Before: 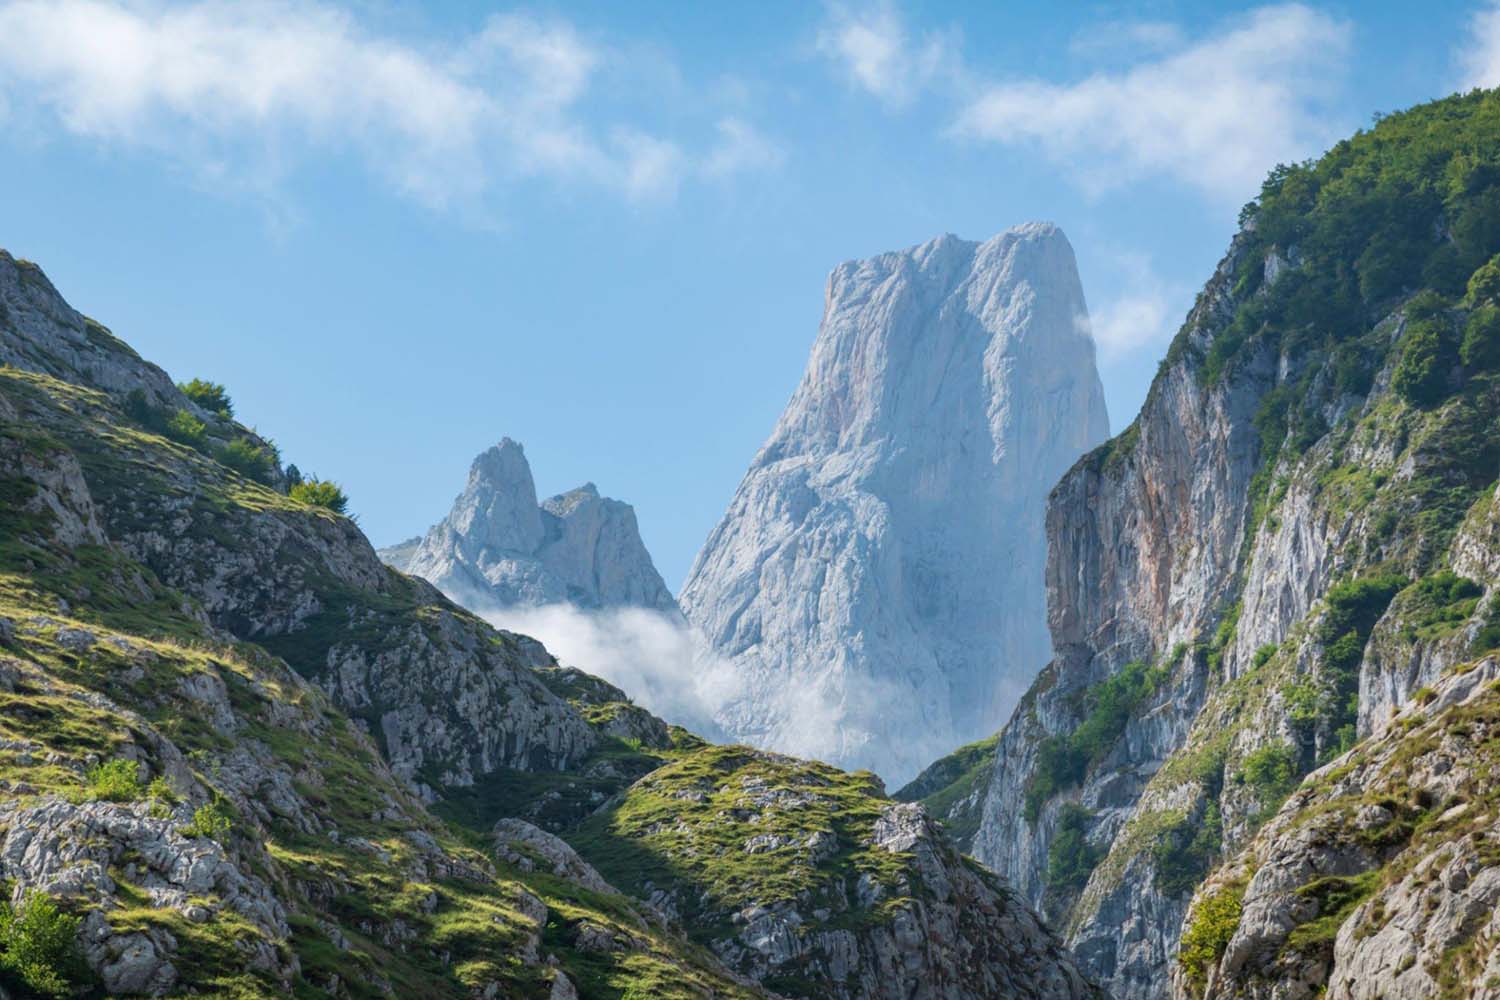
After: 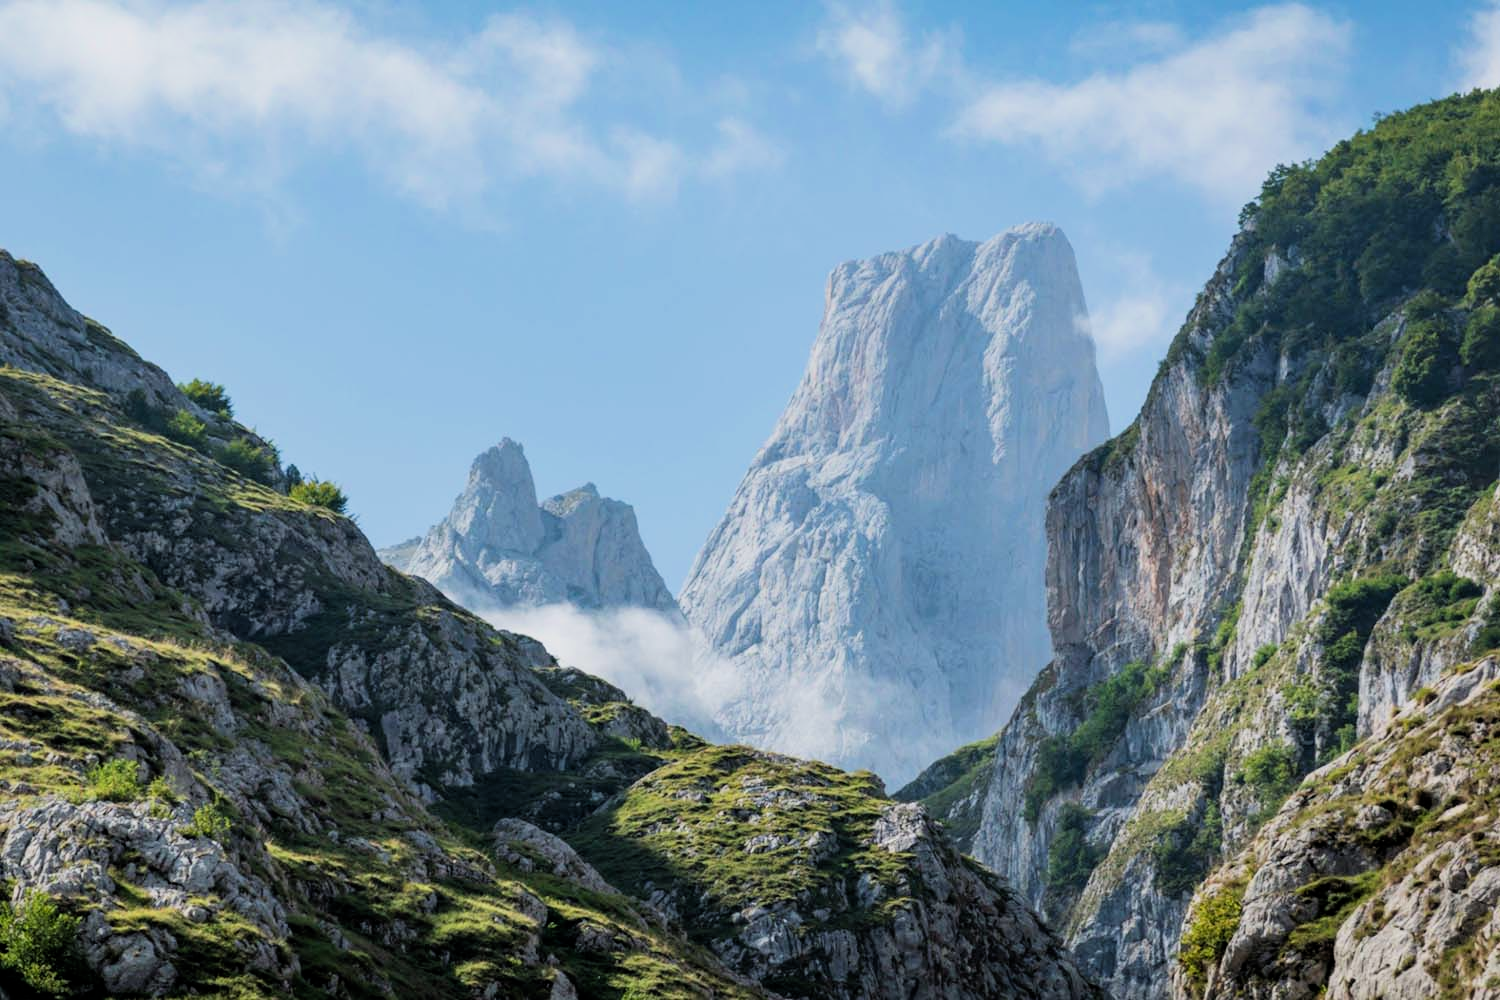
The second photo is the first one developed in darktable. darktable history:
filmic rgb: middle gray luminance 12.68%, black relative exposure -10.14 EV, white relative exposure 3.47 EV, target black luminance 0%, hardness 5.67, latitude 44.73%, contrast 1.223, highlights saturation mix 5.92%, shadows ↔ highlights balance 26.51%
